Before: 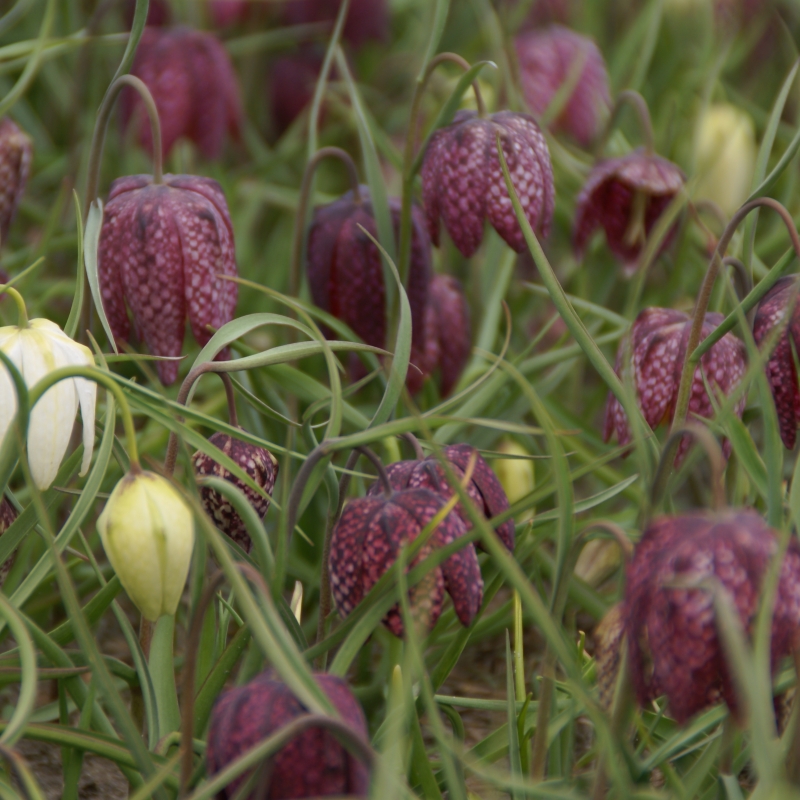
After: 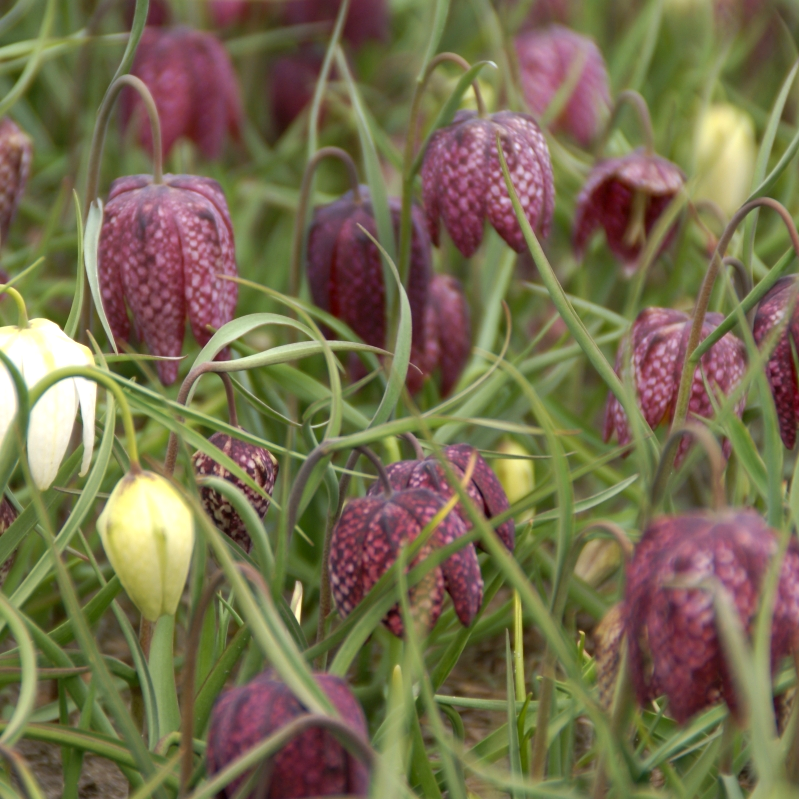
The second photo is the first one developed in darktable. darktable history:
exposure: black level correction 0.001, exposure 0.672 EV, compensate highlight preservation false
crop and rotate: left 0.069%, bottom 0.003%
